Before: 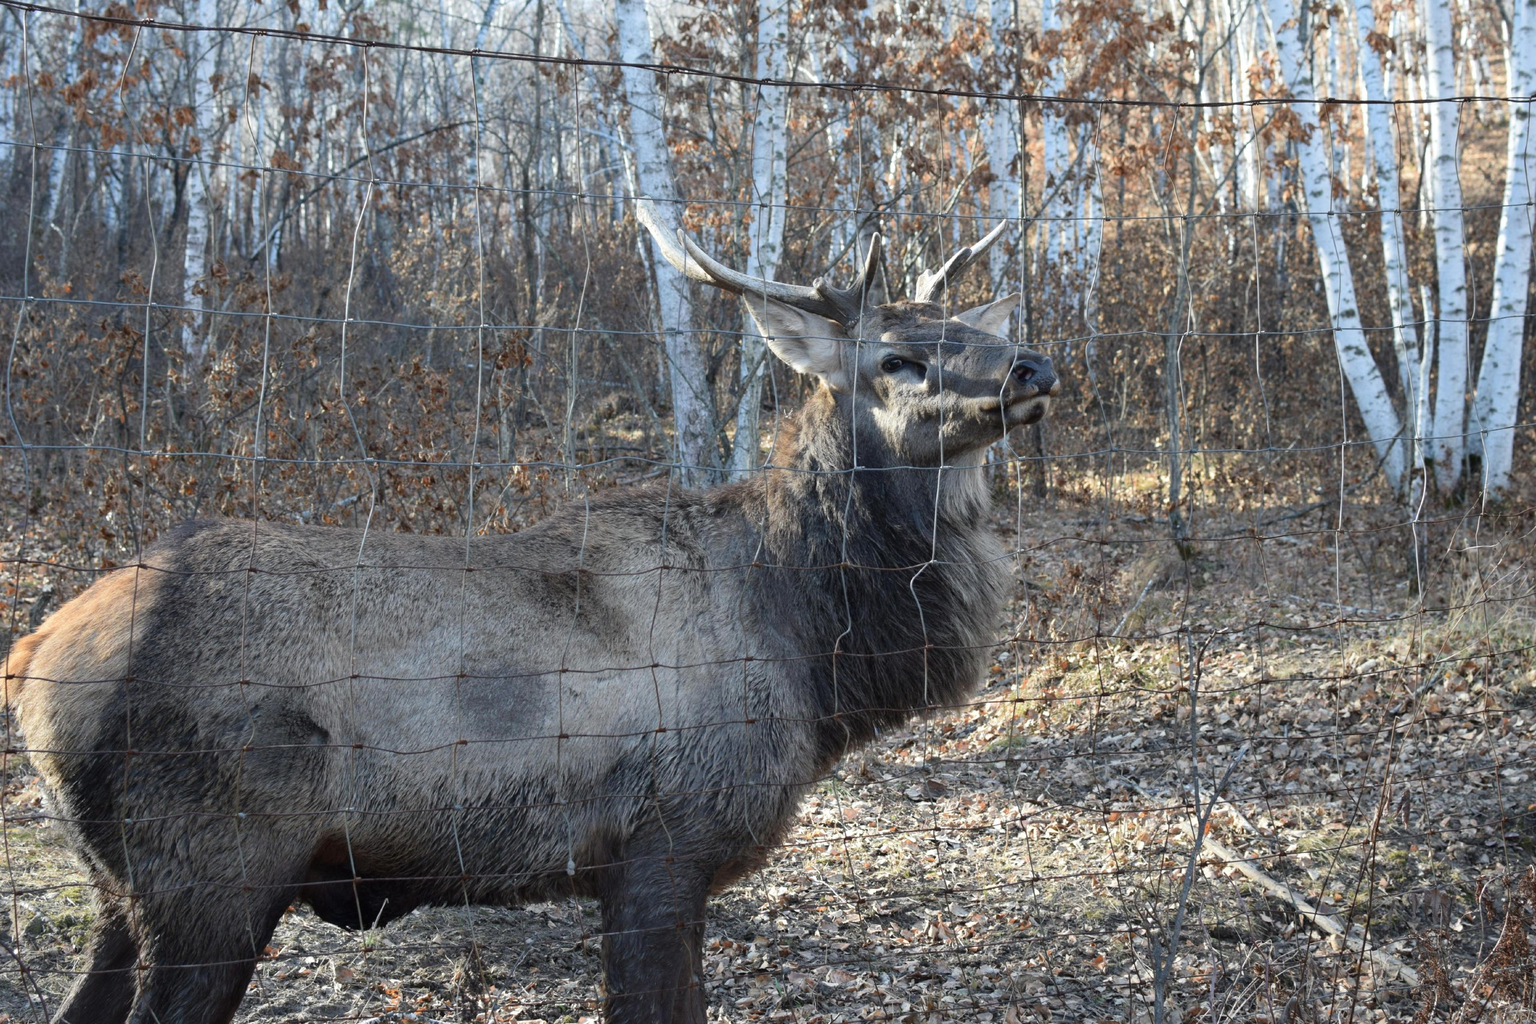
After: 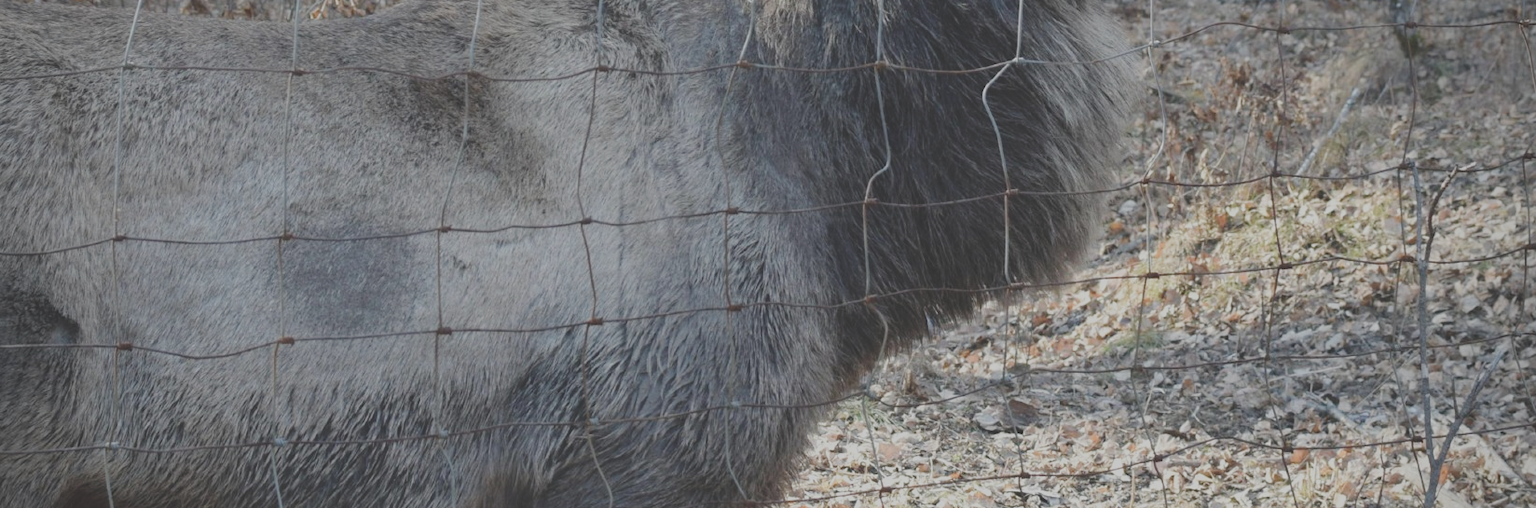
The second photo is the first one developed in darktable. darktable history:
filmic rgb: middle gray luminance 18%, black relative exposure -7.5 EV, white relative exposure 8.5 EV, threshold 6 EV, target black luminance 0%, hardness 2.23, latitude 18.37%, contrast 0.878, highlights saturation mix 5%, shadows ↔ highlights balance 10.15%, add noise in highlights 0, preserve chrominance no, color science v3 (2019), use custom middle-gray values true, iterations of high-quality reconstruction 0, contrast in highlights soft, enable highlight reconstruction true
crop: left 18.091%, top 51.13%, right 17.525%, bottom 16.85%
vignetting: on, module defaults
exposure: black level correction -0.041, exposure 0.064 EV, compensate highlight preservation false
